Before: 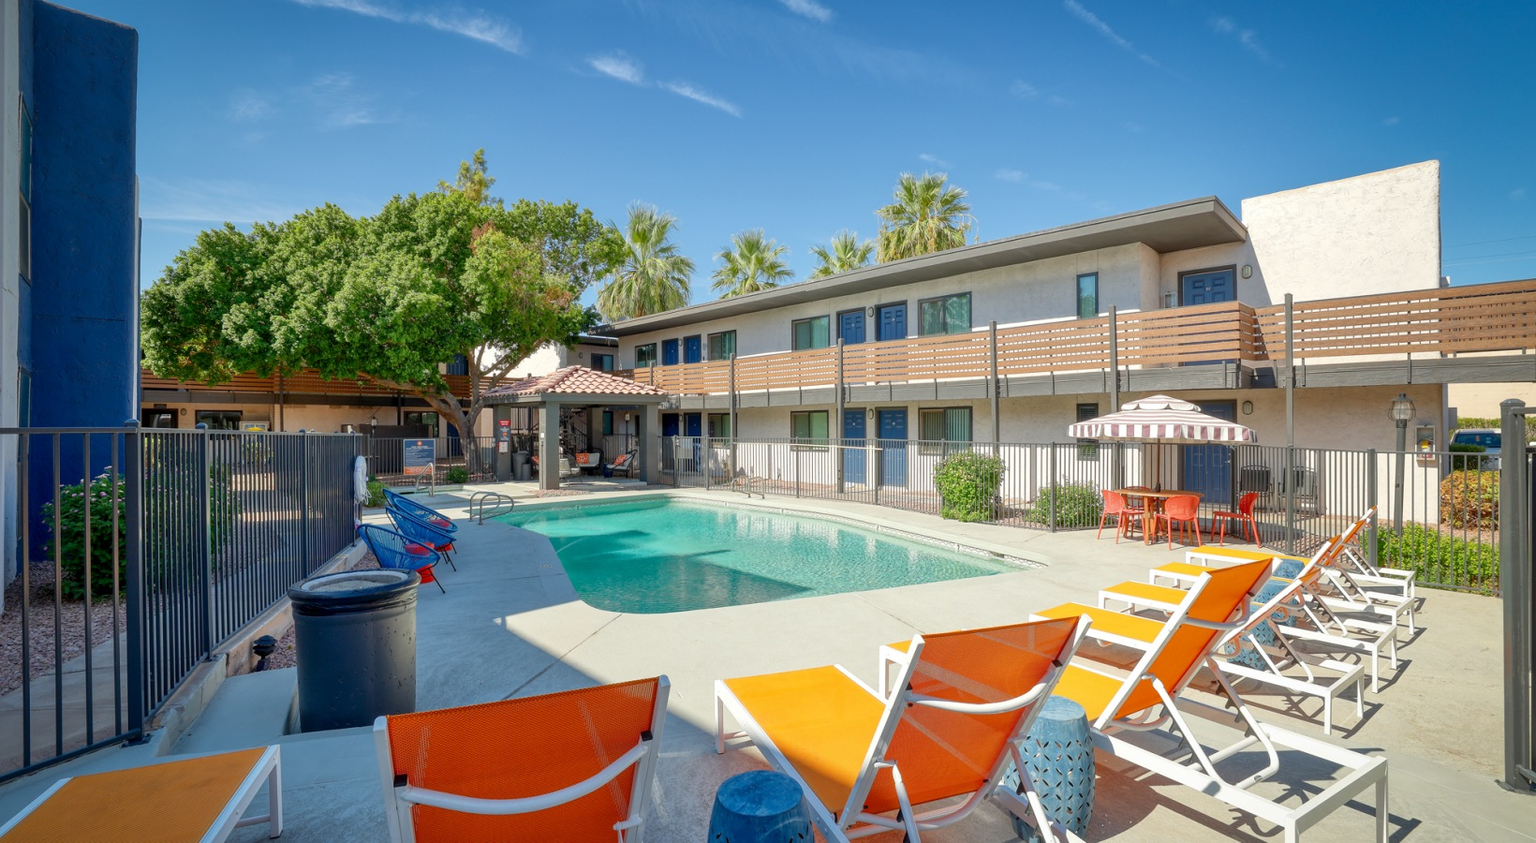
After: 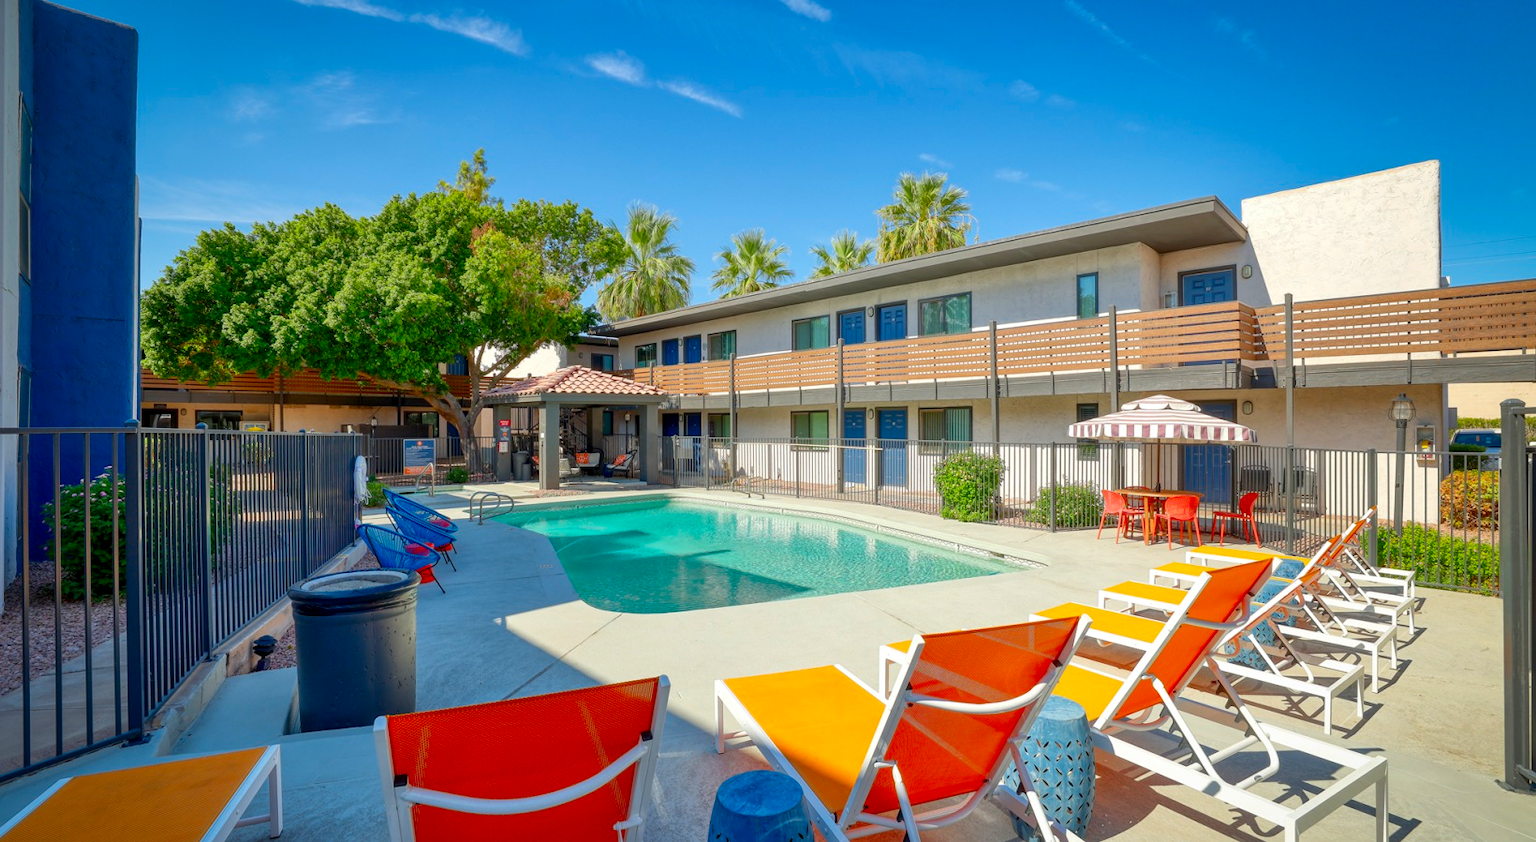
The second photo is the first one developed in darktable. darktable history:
exposure: black level correction 0.001, exposure 0.014 EV, compensate highlight preservation false
contrast brightness saturation: brightness -0.02, saturation 0.35
